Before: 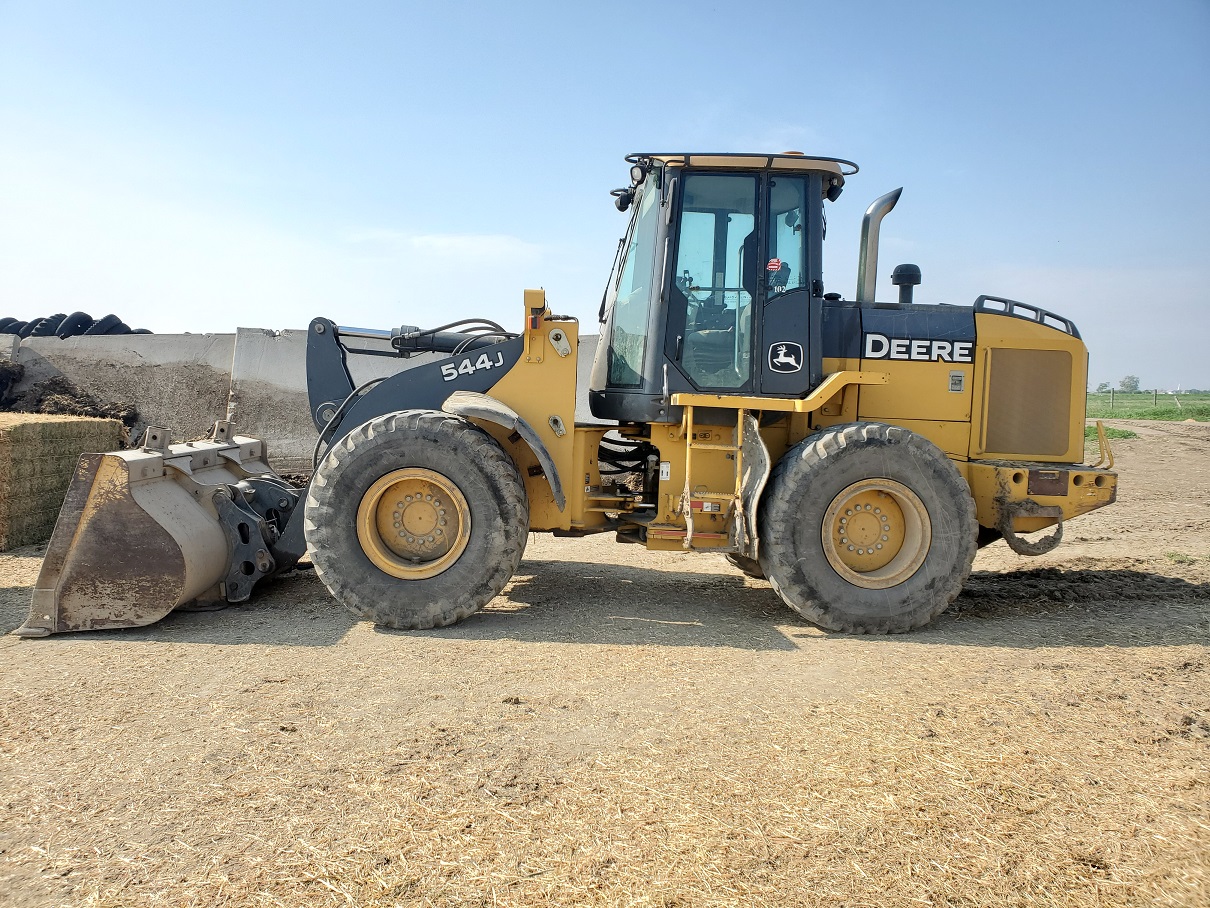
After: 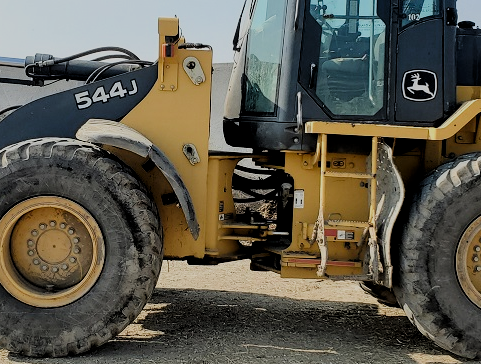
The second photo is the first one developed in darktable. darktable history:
filmic rgb: black relative exposure -4.21 EV, white relative exposure 5.11 EV, hardness 2.04, contrast 1.166, add noise in highlights 0.101, color science v4 (2020), iterations of high-quality reconstruction 0, type of noise poissonian
contrast brightness saturation: contrast 0.069, brightness -0.129, saturation 0.051
crop: left 30.267%, top 30.059%, right 29.968%, bottom 29.821%
local contrast: mode bilateral grid, contrast 100, coarseness 100, detail 107%, midtone range 0.2
